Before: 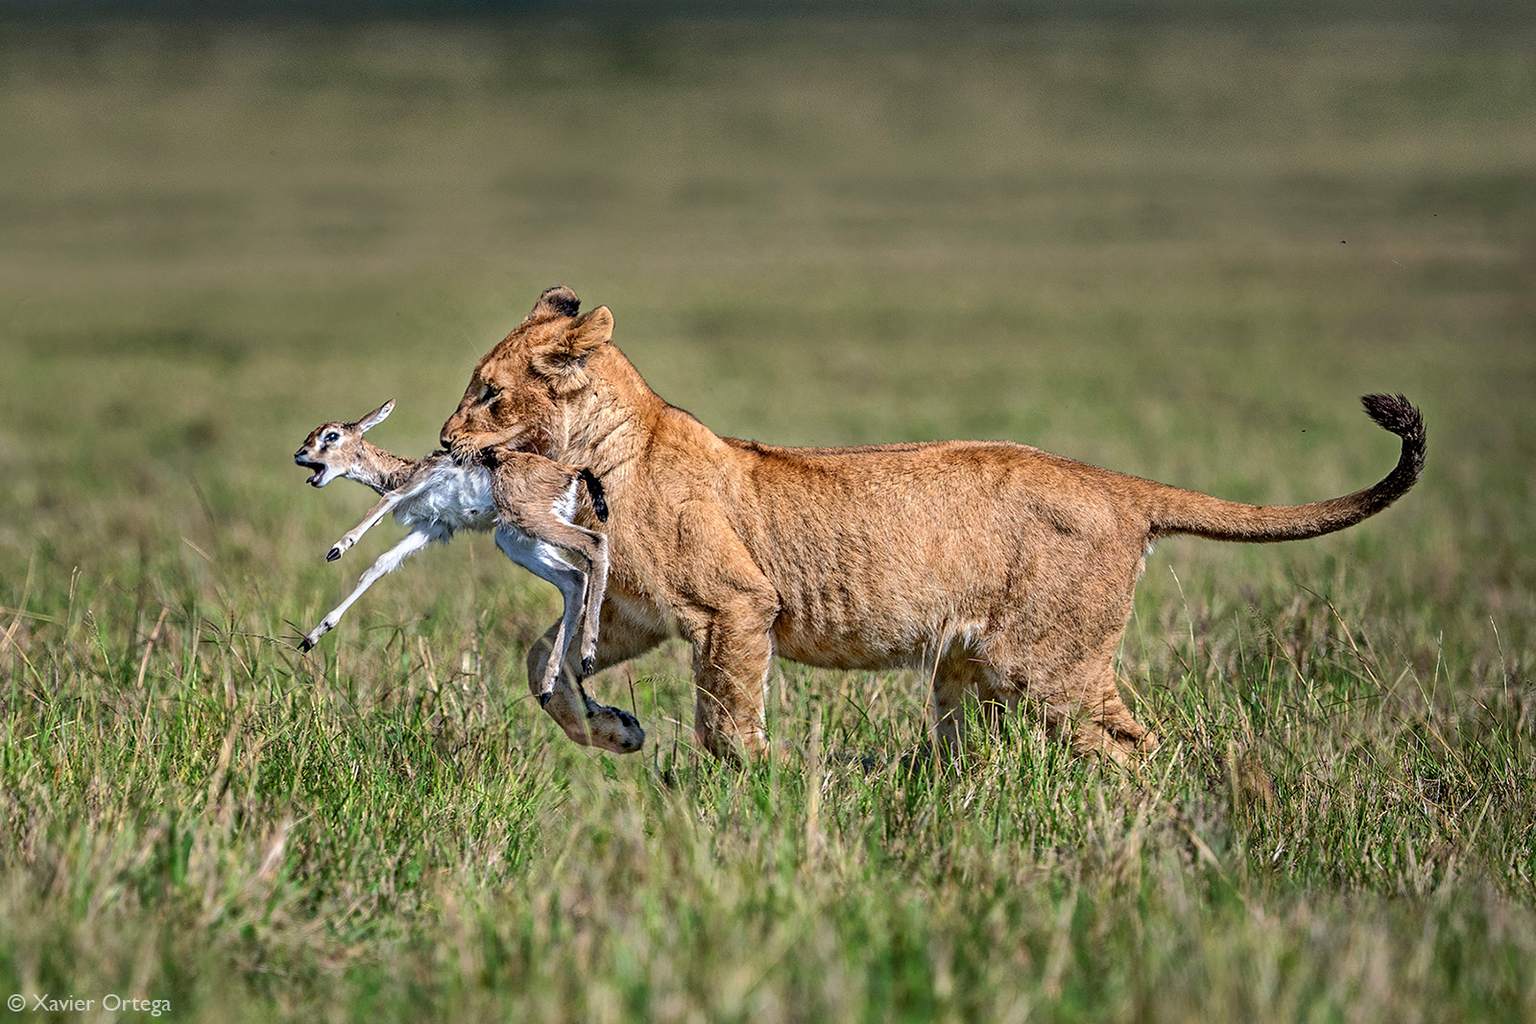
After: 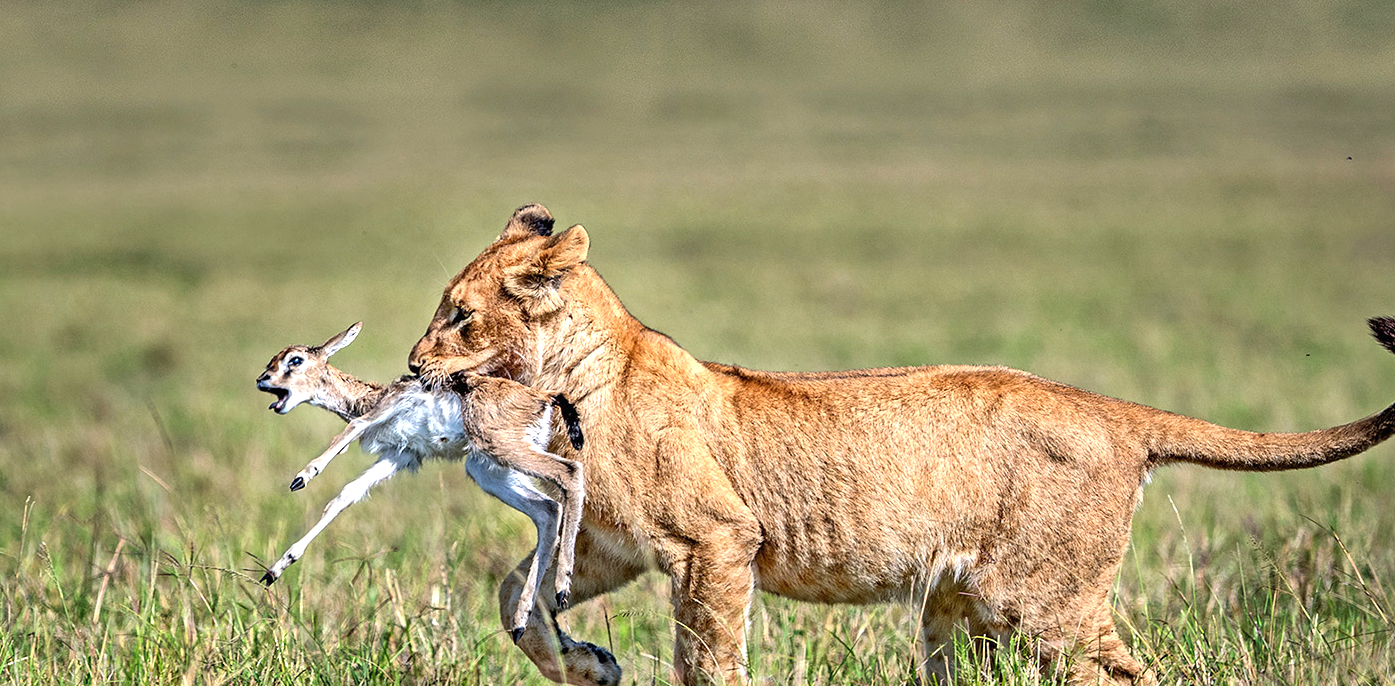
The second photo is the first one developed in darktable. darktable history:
exposure: black level correction 0, exposure 0.696 EV, compensate exposure bias true, compensate highlight preservation false
crop: left 3.146%, top 8.901%, right 9.658%, bottom 26.755%
